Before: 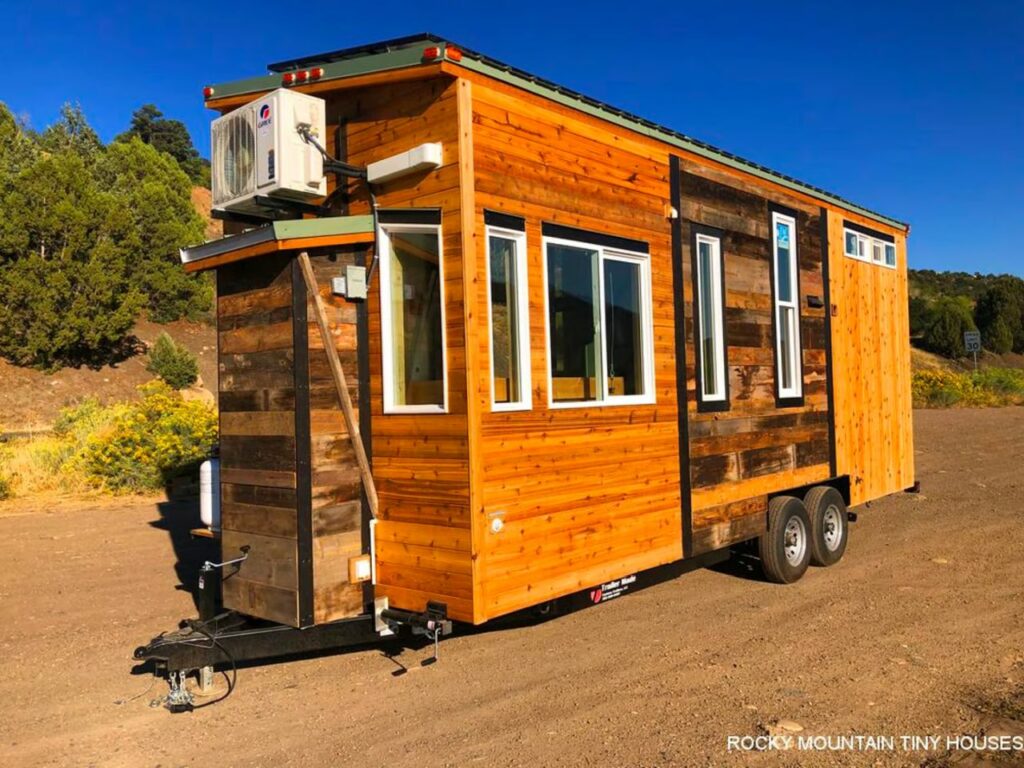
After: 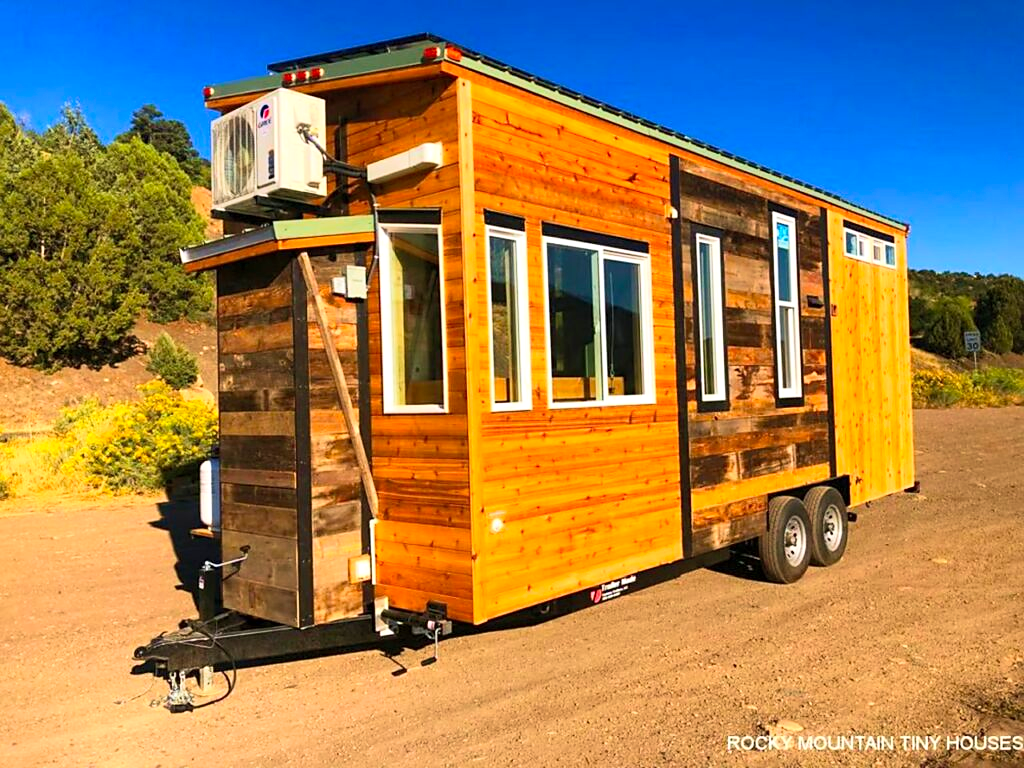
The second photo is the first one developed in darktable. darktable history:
contrast brightness saturation: contrast 0.204, brightness 0.167, saturation 0.224
tone equalizer: on, module defaults
velvia: on, module defaults
exposure: black level correction 0.001, exposure 0.138 EV, compensate exposure bias true, compensate highlight preservation false
sharpen: radius 1.845, amount 0.397, threshold 1.622
